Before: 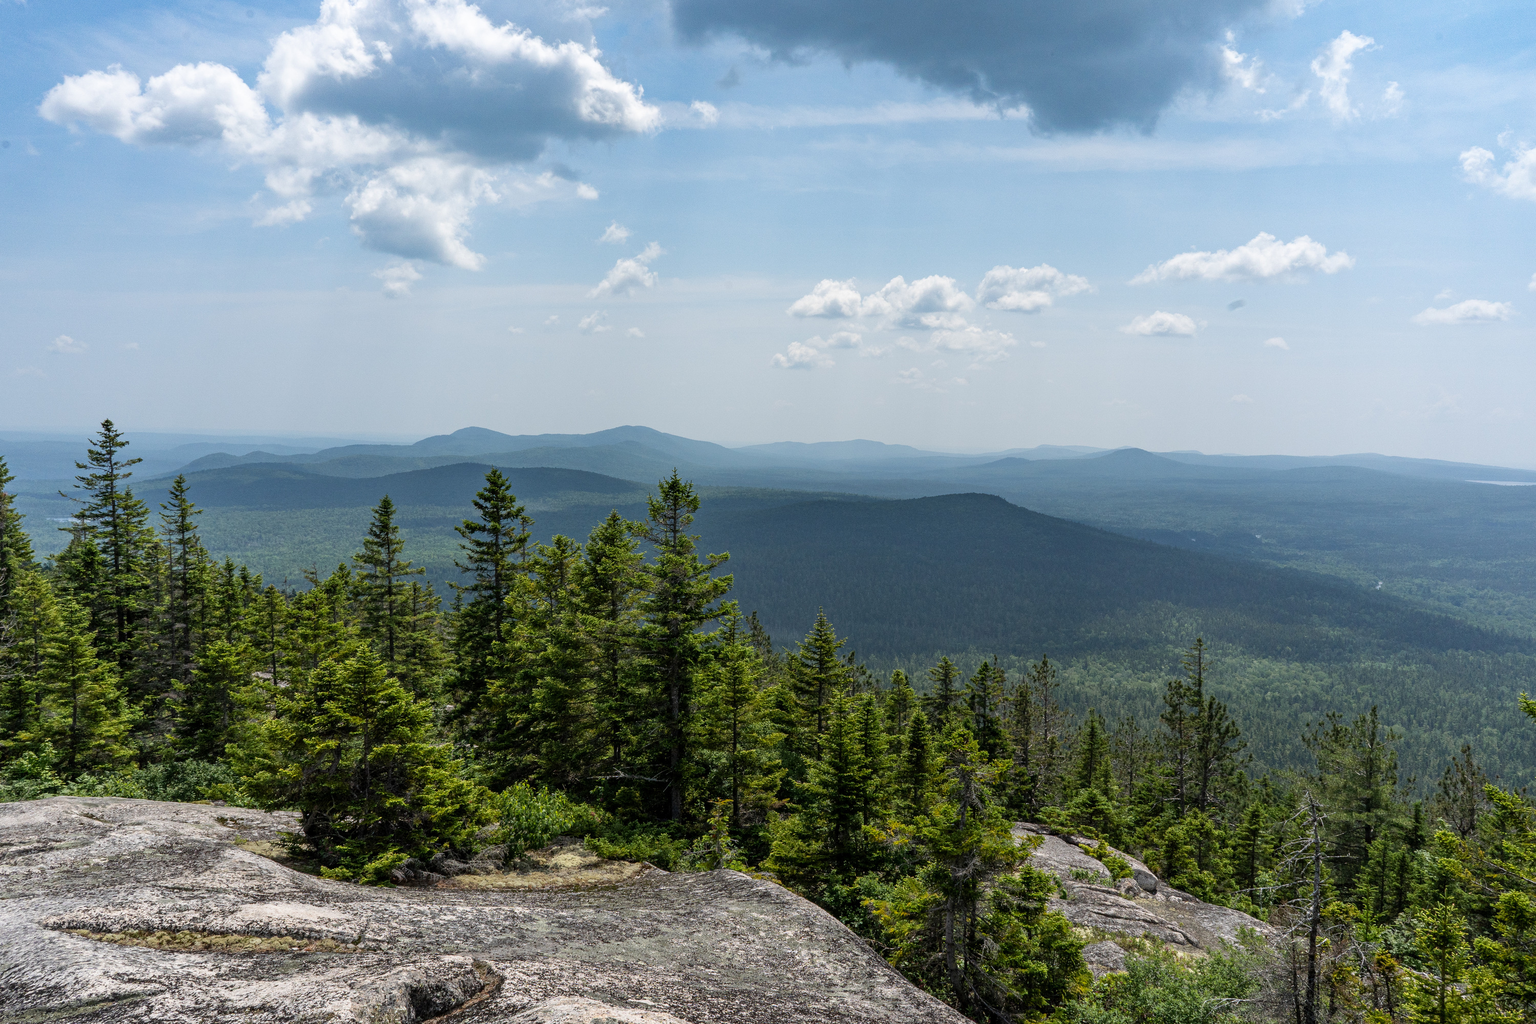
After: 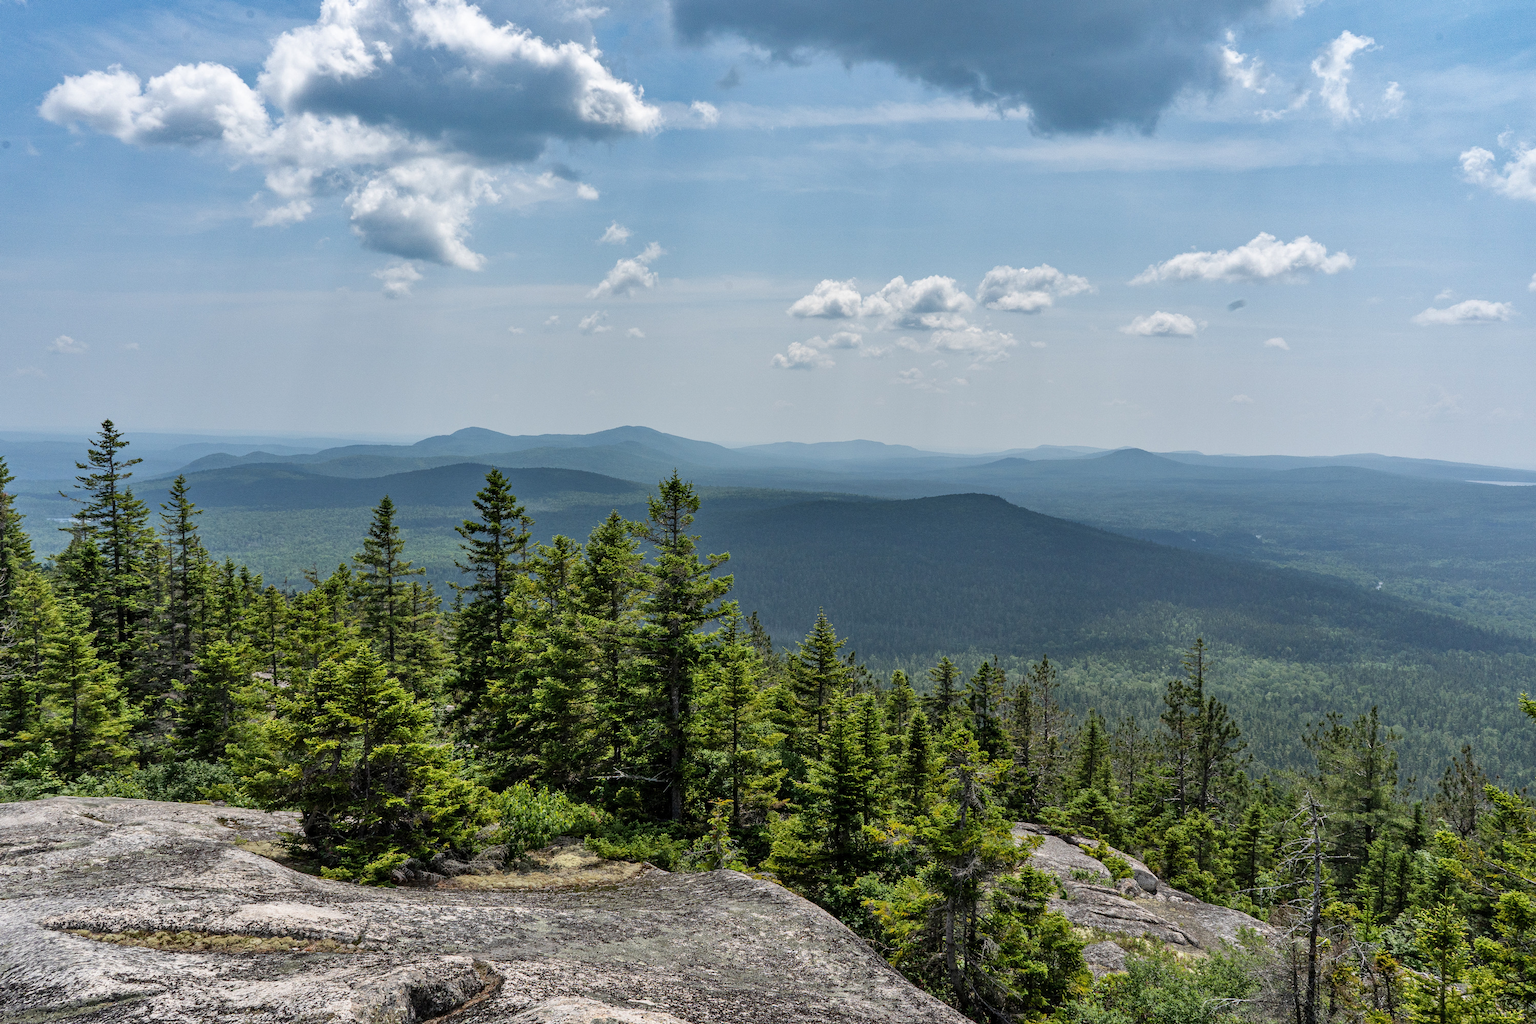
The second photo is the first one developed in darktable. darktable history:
shadows and highlights: low approximation 0.01, soften with gaussian
